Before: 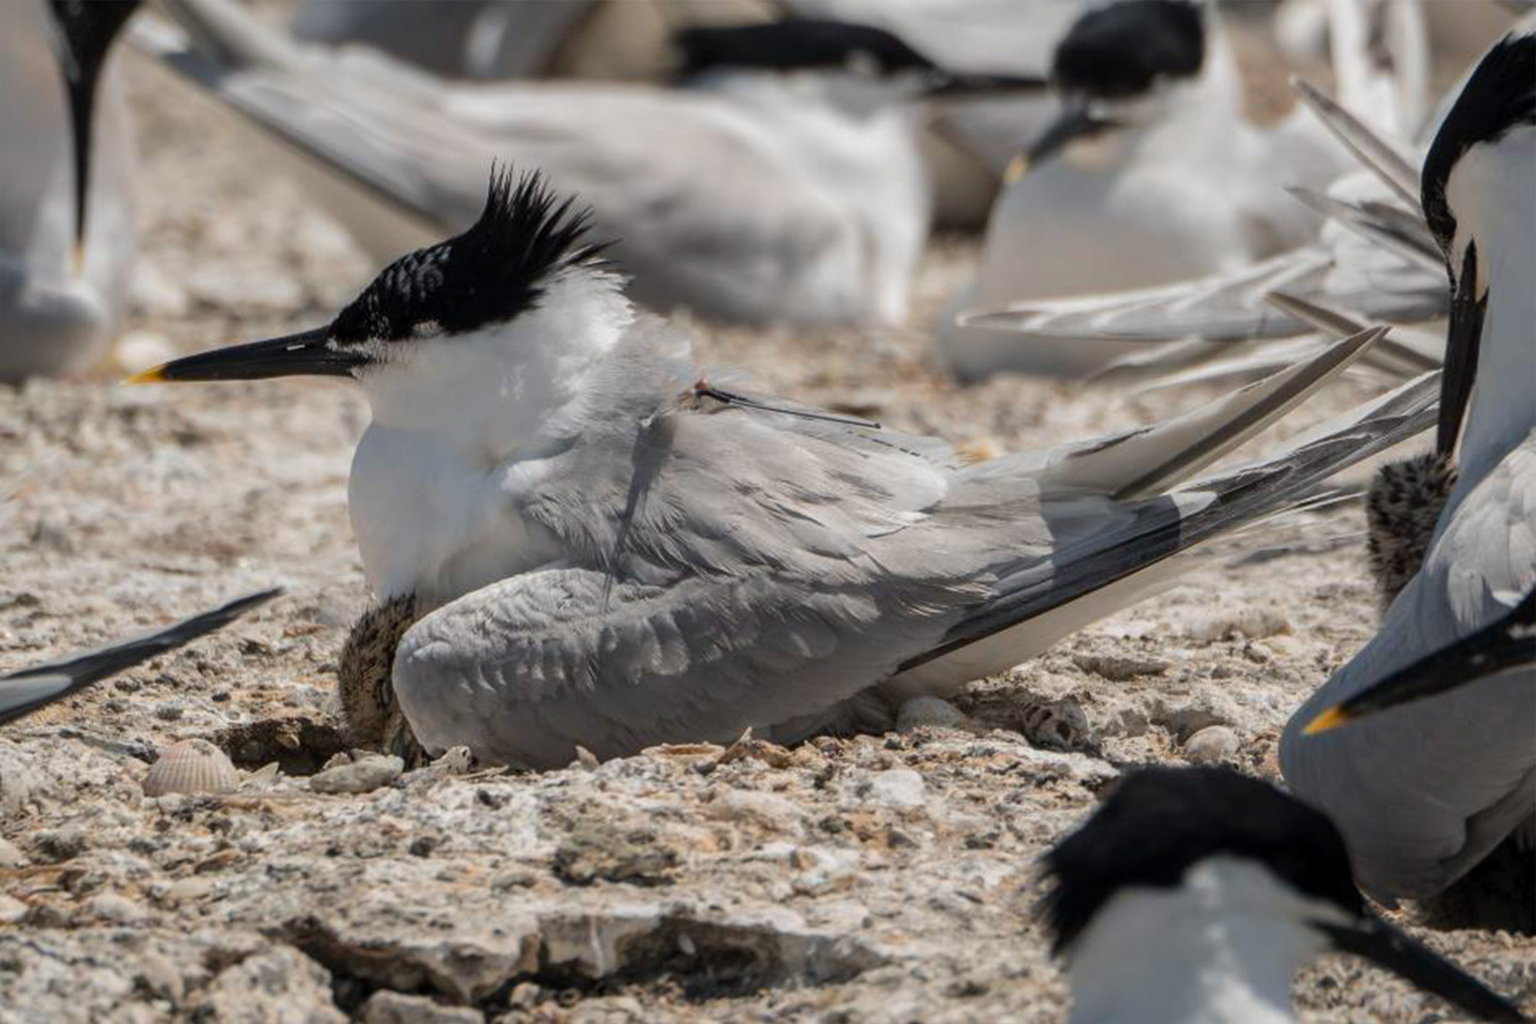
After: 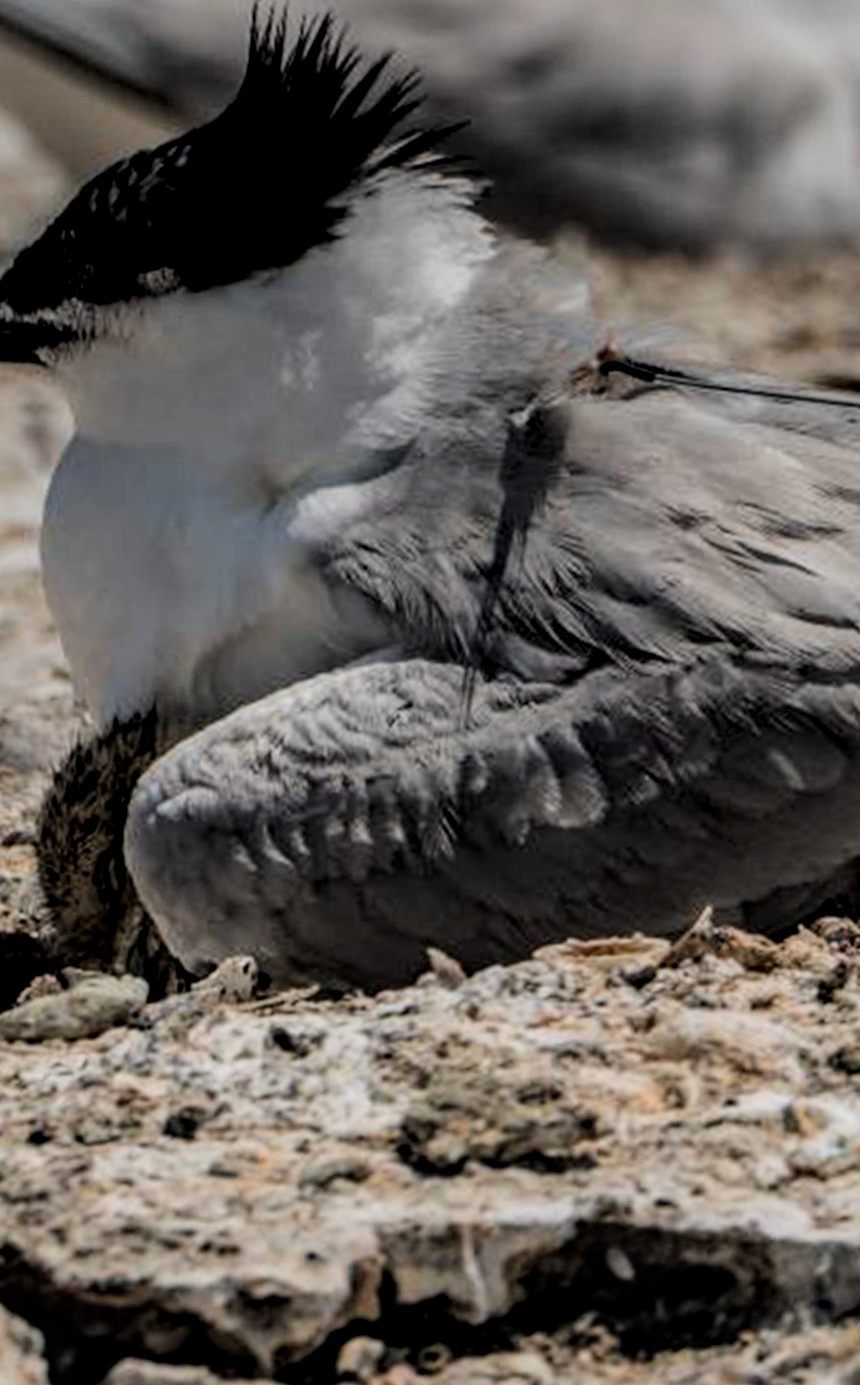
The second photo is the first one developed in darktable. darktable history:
crop and rotate: left 21.77%, top 18.528%, right 44.676%, bottom 2.997%
rotate and perspective: rotation -2.29°, automatic cropping off
filmic rgb: black relative exposure -5 EV, hardness 2.88, contrast 1.3
graduated density: on, module defaults
local contrast: on, module defaults
haze removal: compatibility mode true, adaptive false
